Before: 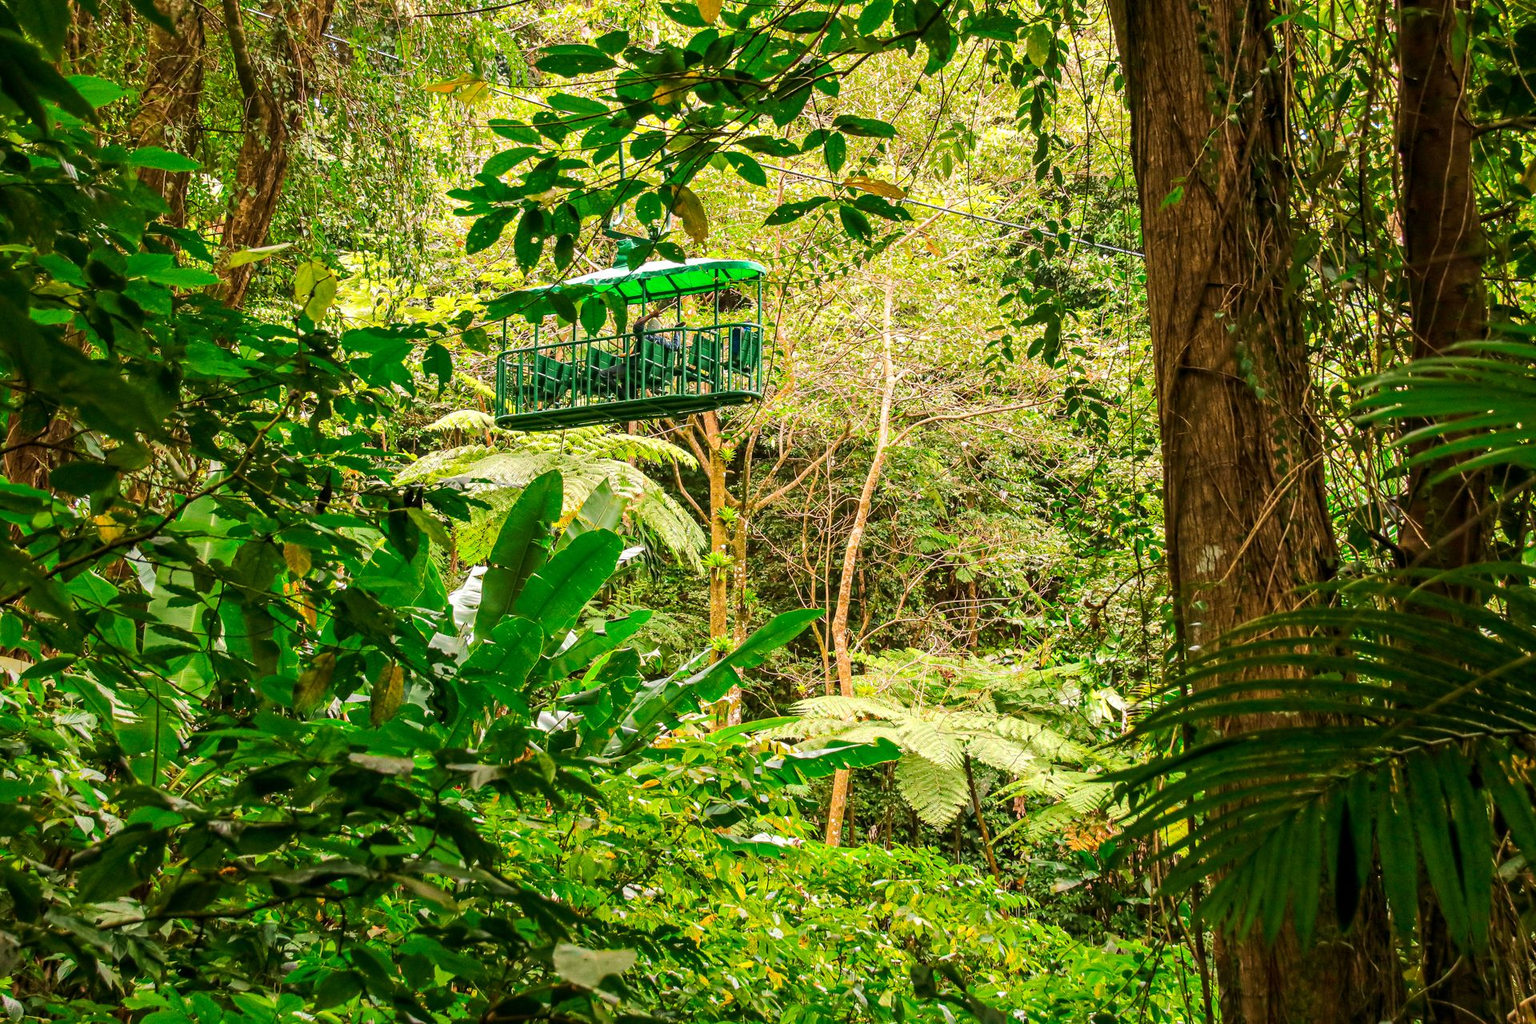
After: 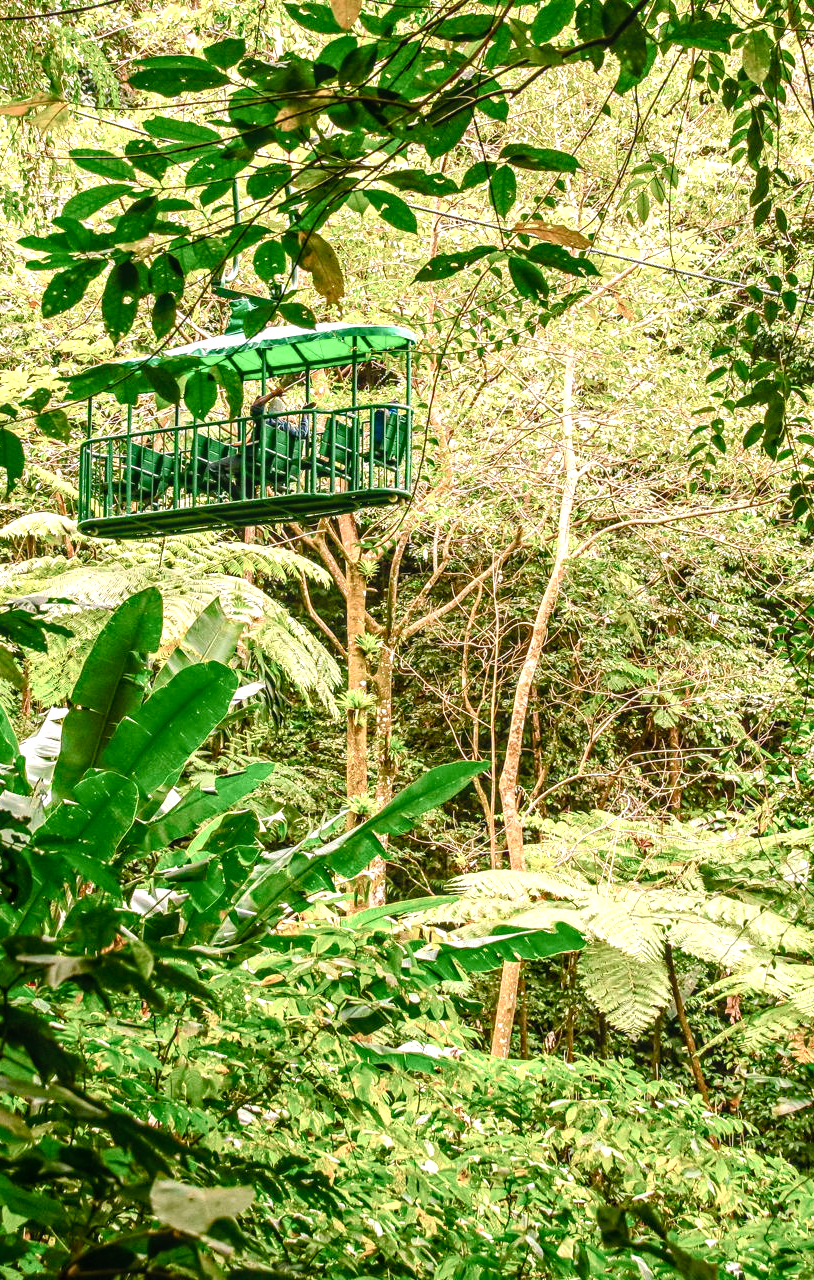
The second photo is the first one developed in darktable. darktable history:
exposure: exposure 0.19 EV, compensate highlight preservation false
crop: left 28.189%, right 29.404%
local contrast: on, module defaults
tone equalizer: -8 EV -0.406 EV, -7 EV -0.363 EV, -6 EV -0.316 EV, -5 EV -0.22 EV, -3 EV 0.23 EV, -2 EV 0.31 EV, -1 EV 0.413 EV, +0 EV 0.445 EV
color balance rgb: highlights gain › chroma 2.011%, highlights gain › hue 73.51°, perceptual saturation grading › global saturation 20%, perceptual saturation grading › highlights -50.303%, perceptual saturation grading › shadows 30.286%
haze removal: compatibility mode true, adaptive false
contrast brightness saturation: contrast -0.076, brightness -0.036, saturation -0.105
